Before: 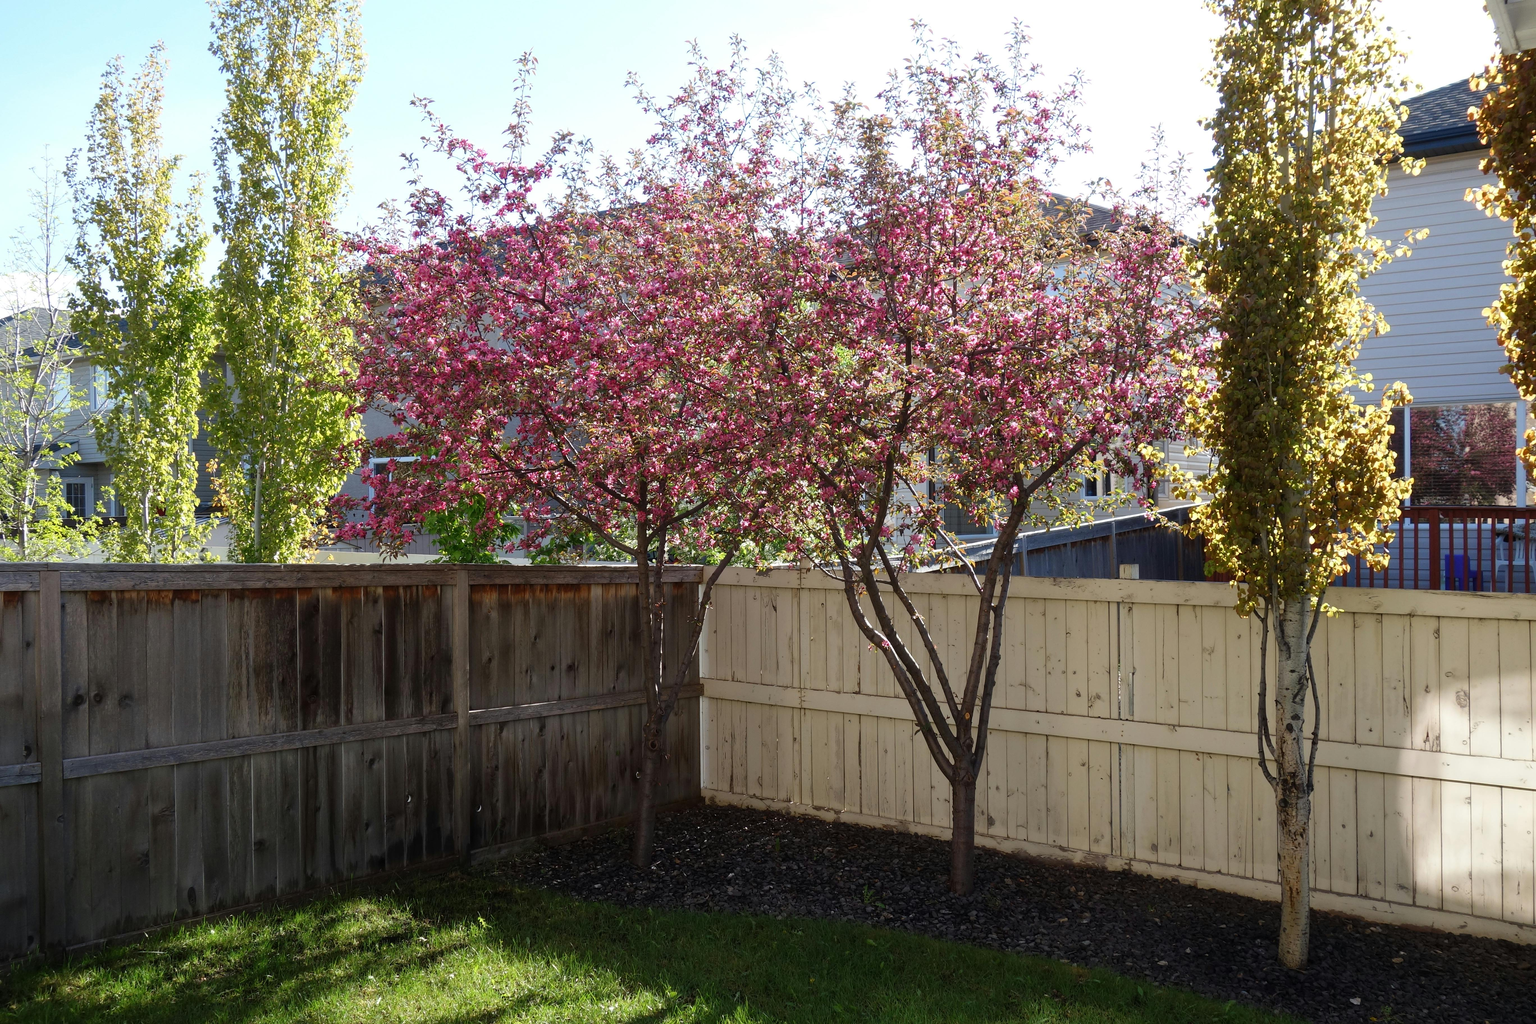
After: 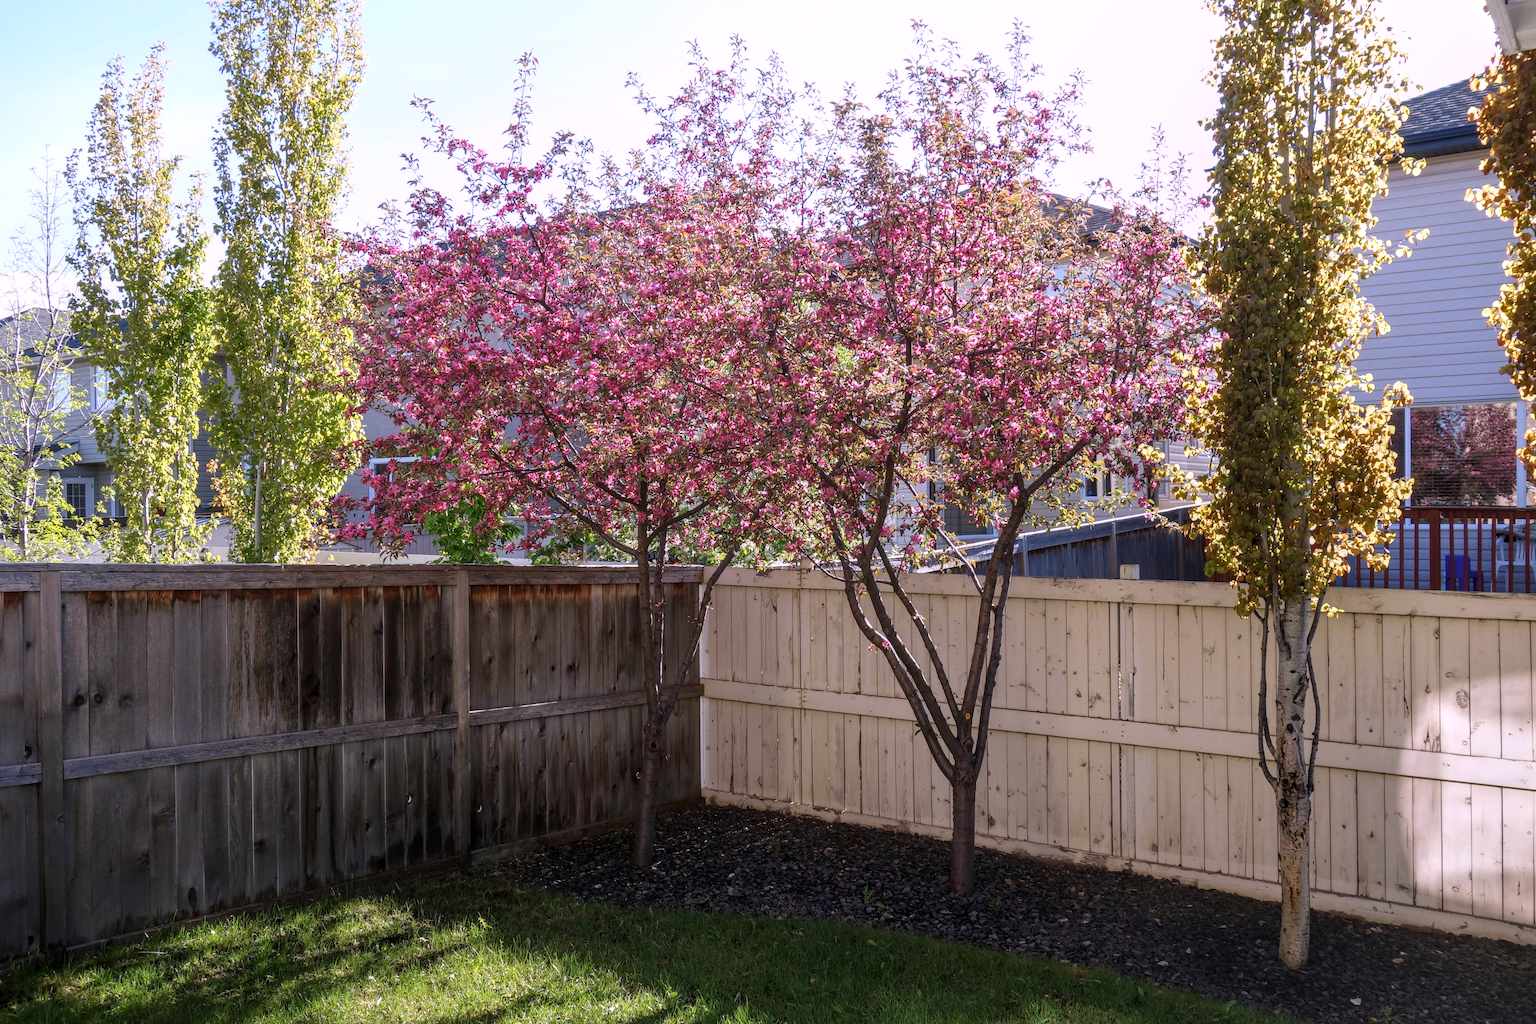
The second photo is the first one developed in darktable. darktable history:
white balance: red 1.066, blue 1.119
local contrast: highlights 0%, shadows 0%, detail 133%
